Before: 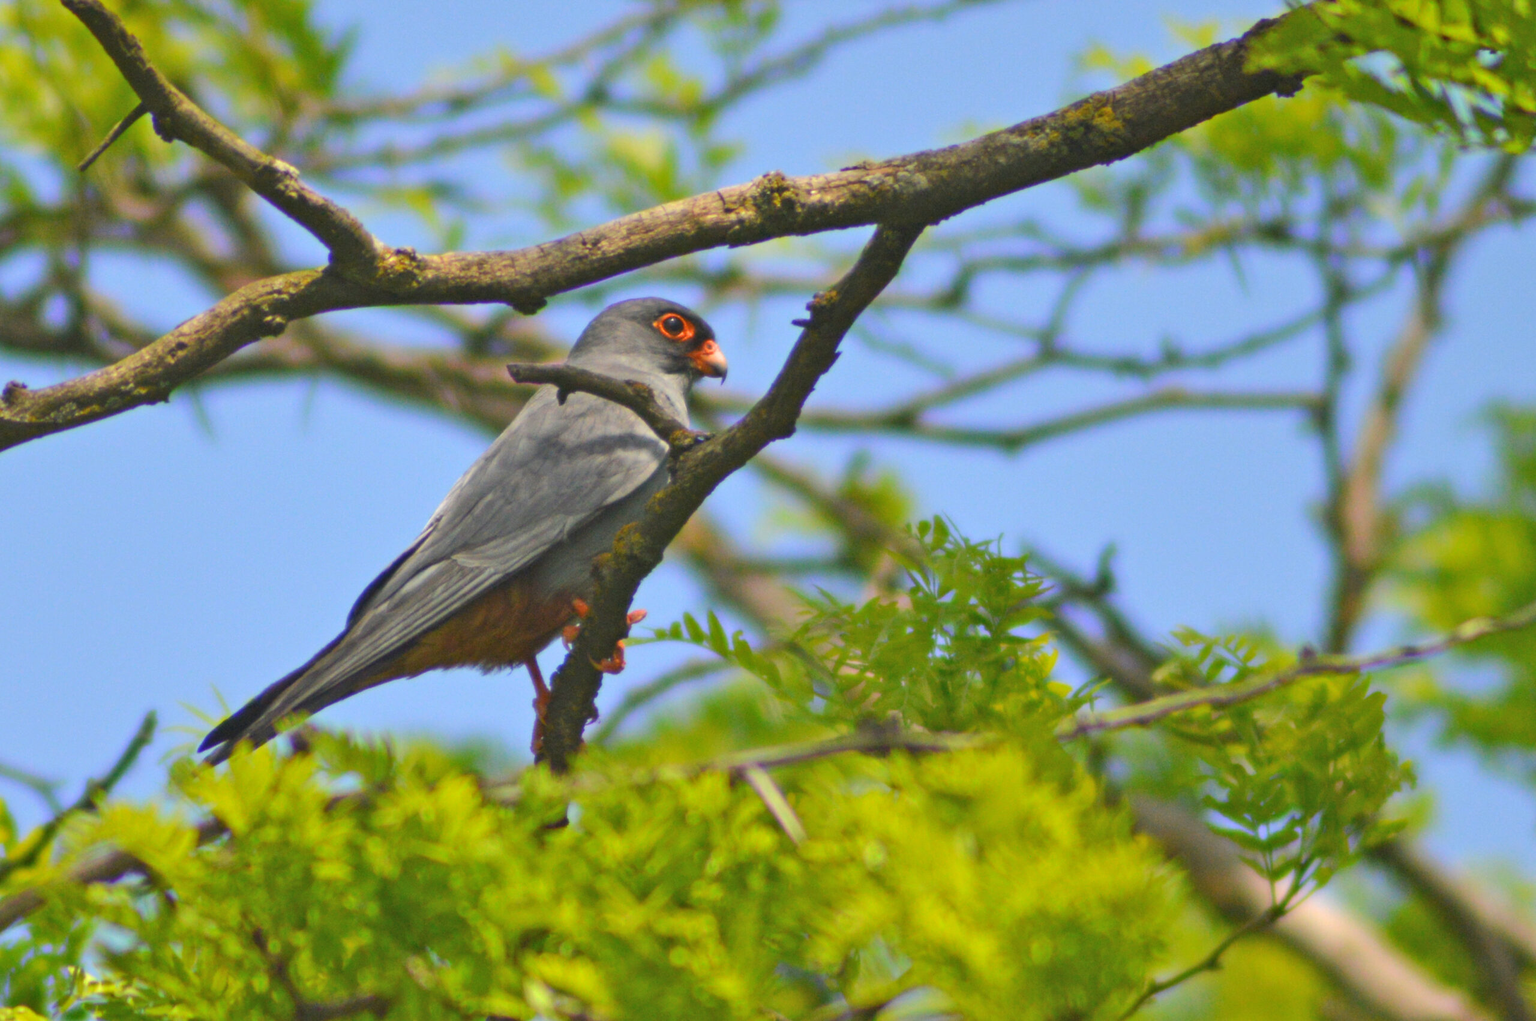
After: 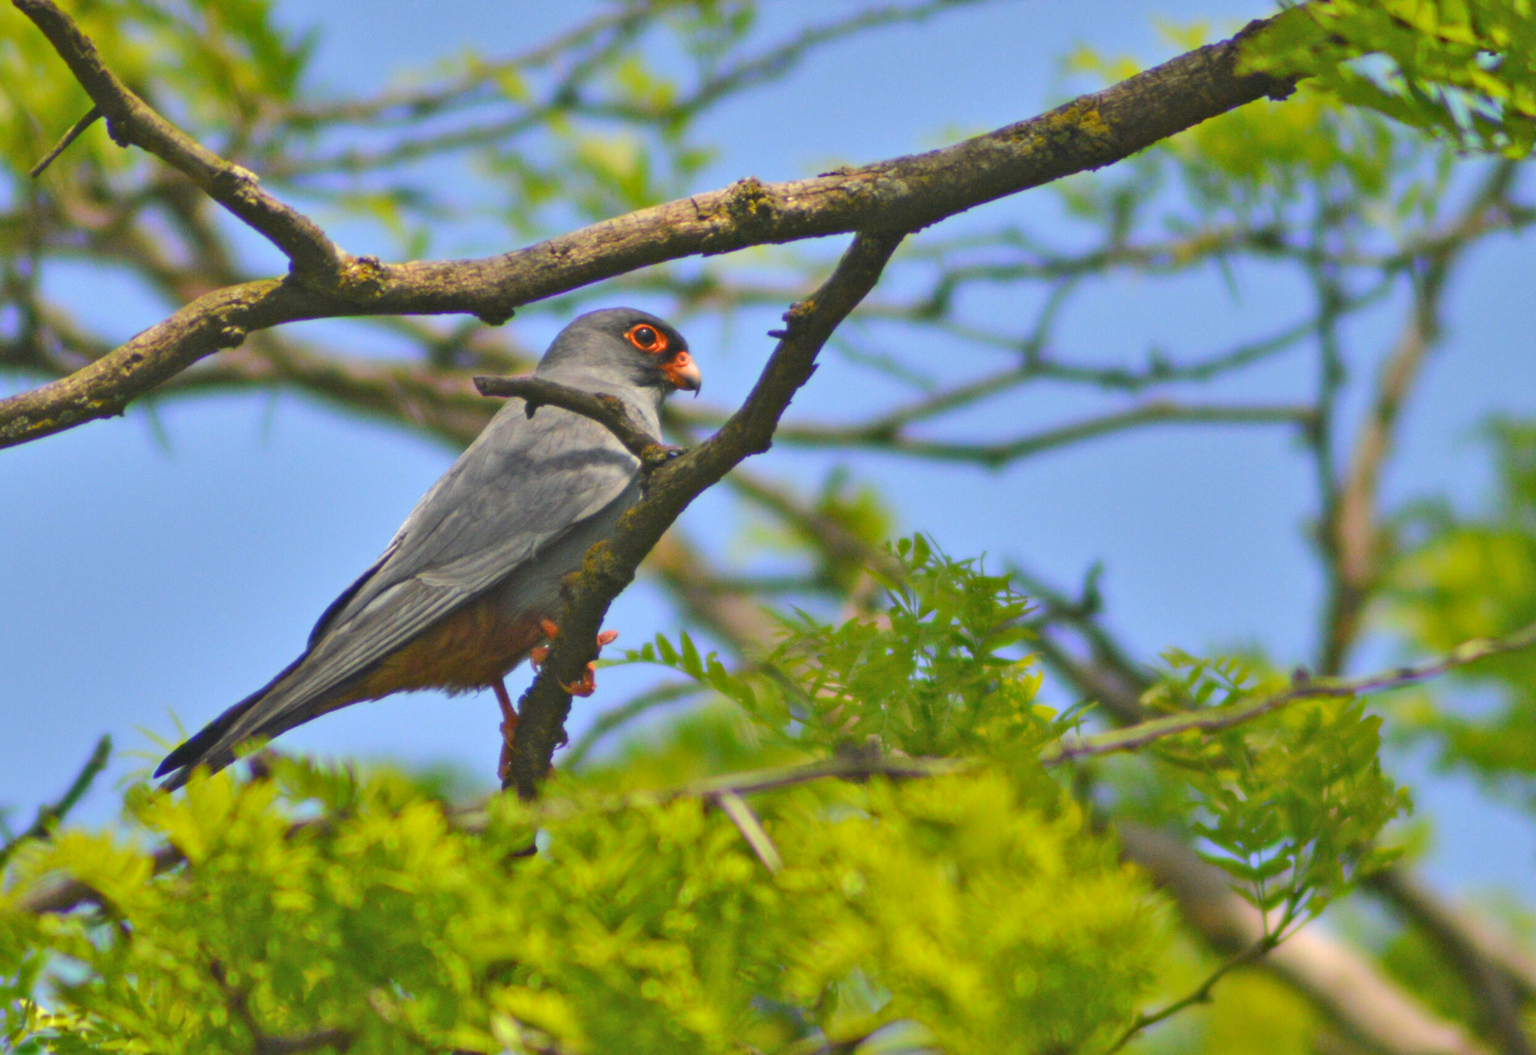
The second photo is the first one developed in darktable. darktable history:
shadows and highlights: highlights color adjustment 0%, low approximation 0.01, soften with gaussian
crop and rotate: left 3.238%
